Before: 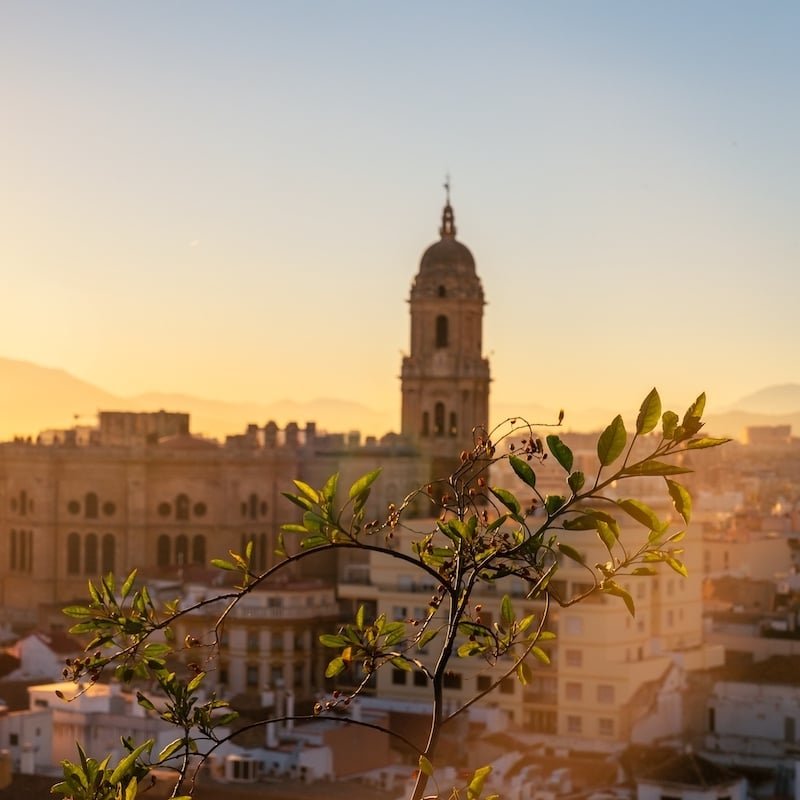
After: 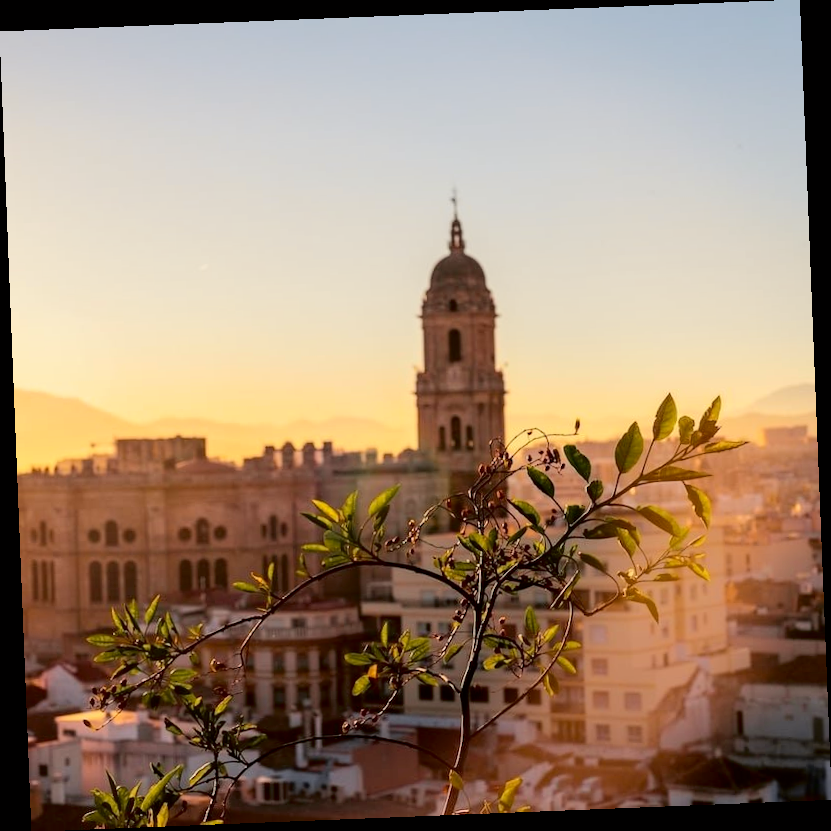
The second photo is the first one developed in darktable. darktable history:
exposure: black level correction 0.001, compensate highlight preservation false
rotate and perspective: rotation -2.29°, automatic cropping off
tone curve: curves: ch0 [(0.003, 0) (0.066, 0.017) (0.163, 0.09) (0.264, 0.238) (0.395, 0.421) (0.517, 0.575) (0.633, 0.687) (0.791, 0.814) (1, 1)]; ch1 [(0, 0) (0.149, 0.17) (0.327, 0.339) (0.39, 0.403) (0.456, 0.463) (0.501, 0.502) (0.512, 0.507) (0.53, 0.533) (0.575, 0.592) (0.671, 0.655) (0.729, 0.679) (1, 1)]; ch2 [(0, 0) (0.337, 0.382) (0.464, 0.47) (0.501, 0.502) (0.527, 0.532) (0.563, 0.555) (0.615, 0.61) (0.663, 0.68) (1, 1)], color space Lab, independent channels, preserve colors none
